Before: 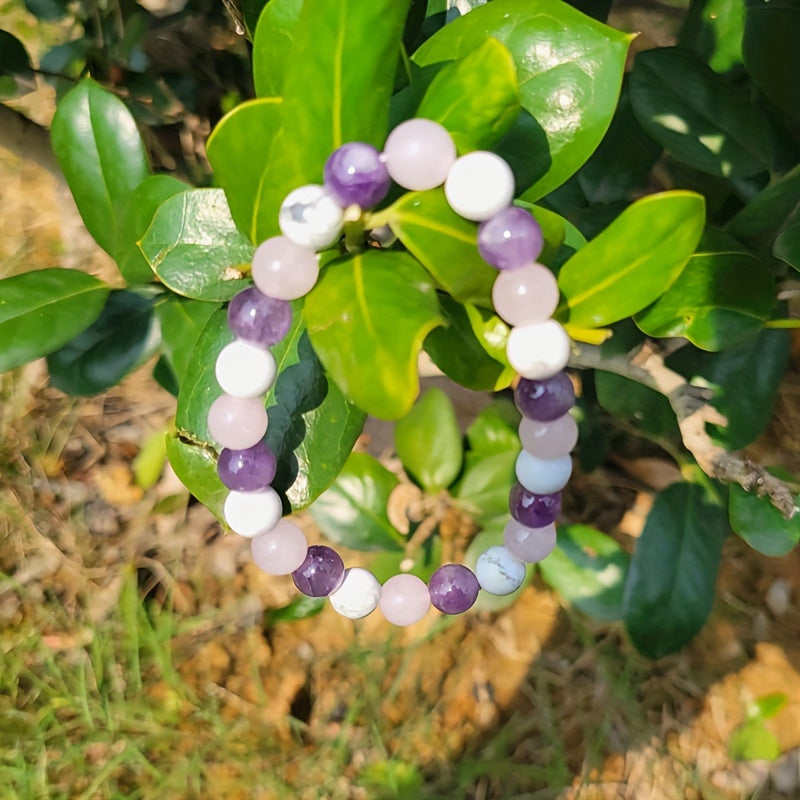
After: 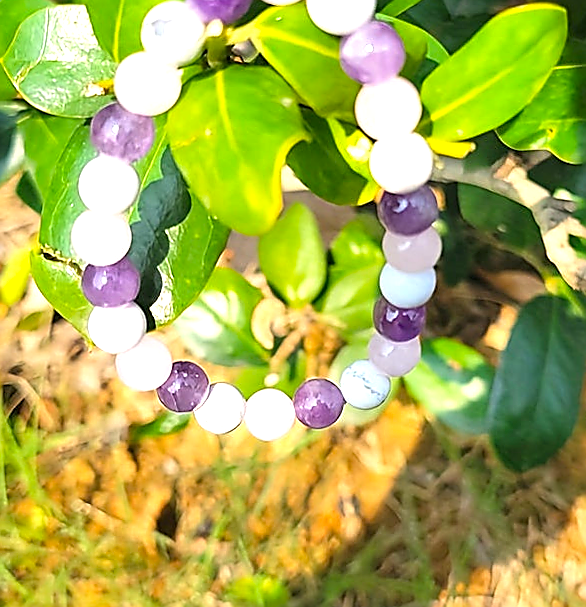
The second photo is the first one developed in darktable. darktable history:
crop: left 16.871%, top 22.857%, right 9.116%
color balance: output saturation 110%
sharpen: radius 1.4, amount 1.25, threshold 0.7
rotate and perspective: rotation -0.45°, automatic cropping original format, crop left 0.008, crop right 0.992, crop top 0.012, crop bottom 0.988
exposure: black level correction 0, exposure 0.9 EV, compensate exposure bias true, compensate highlight preservation false
